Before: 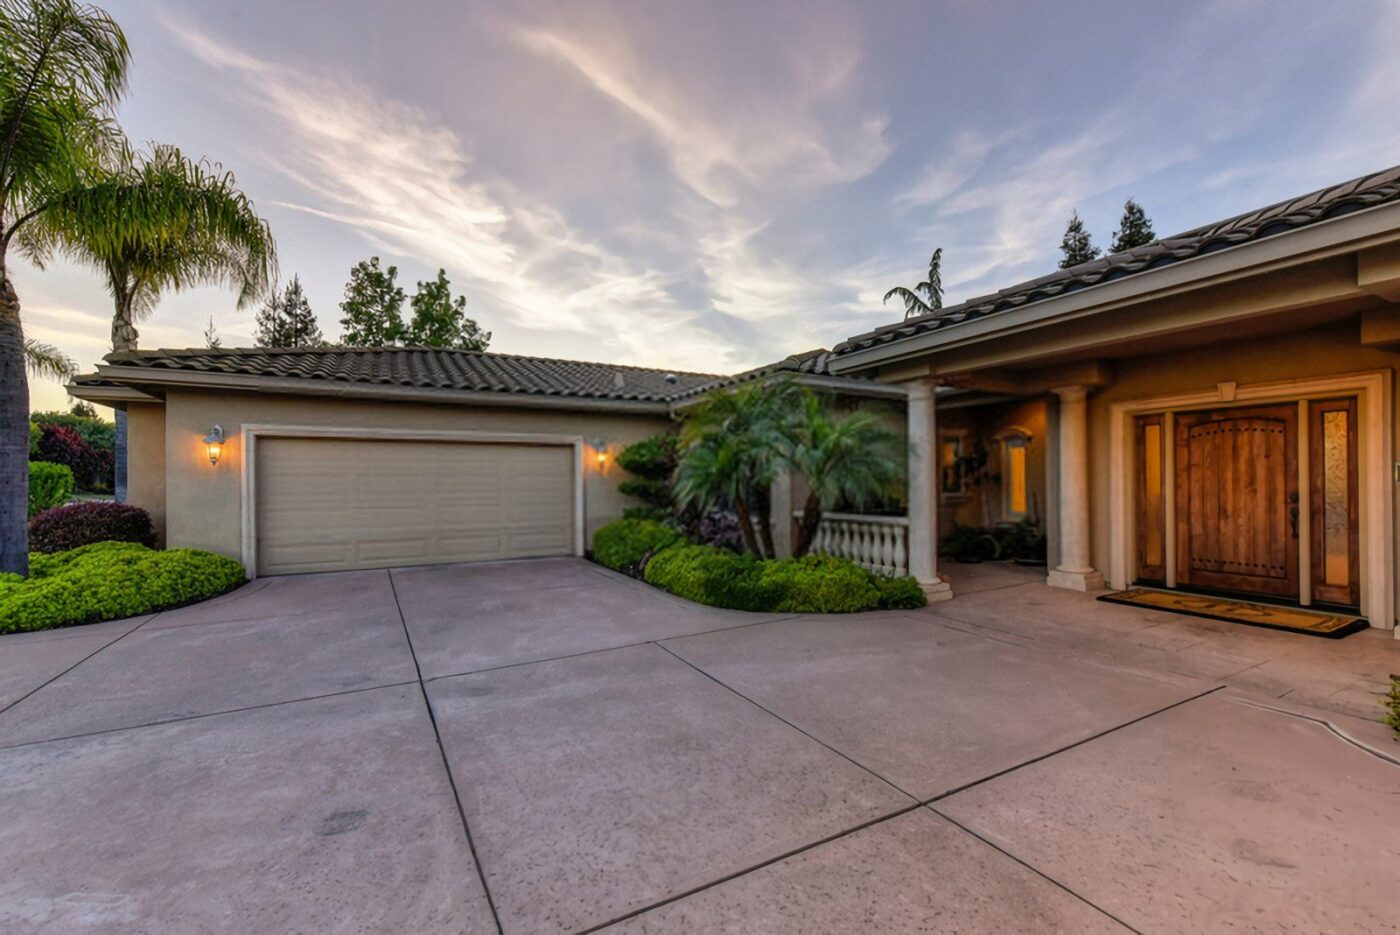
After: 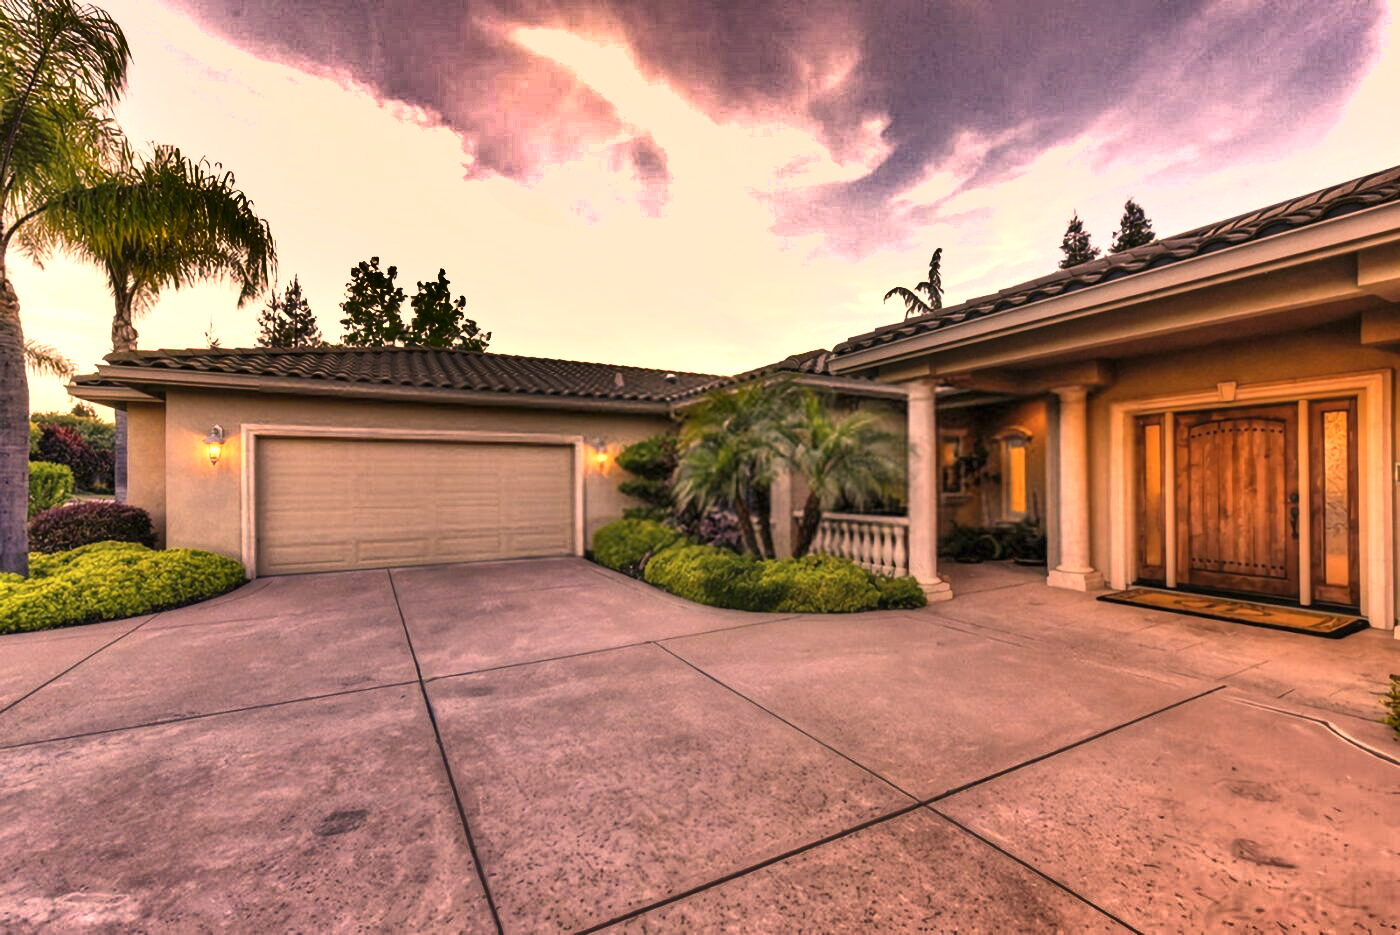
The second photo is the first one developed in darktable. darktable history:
shadows and highlights: shadows 20.91, highlights -82.73, soften with gaussian
exposure: black level correction 0, exposure 1.173 EV, compensate exposure bias true, compensate highlight preservation false
color correction: highlights a* 40, highlights b* 40, saturation 0.69
